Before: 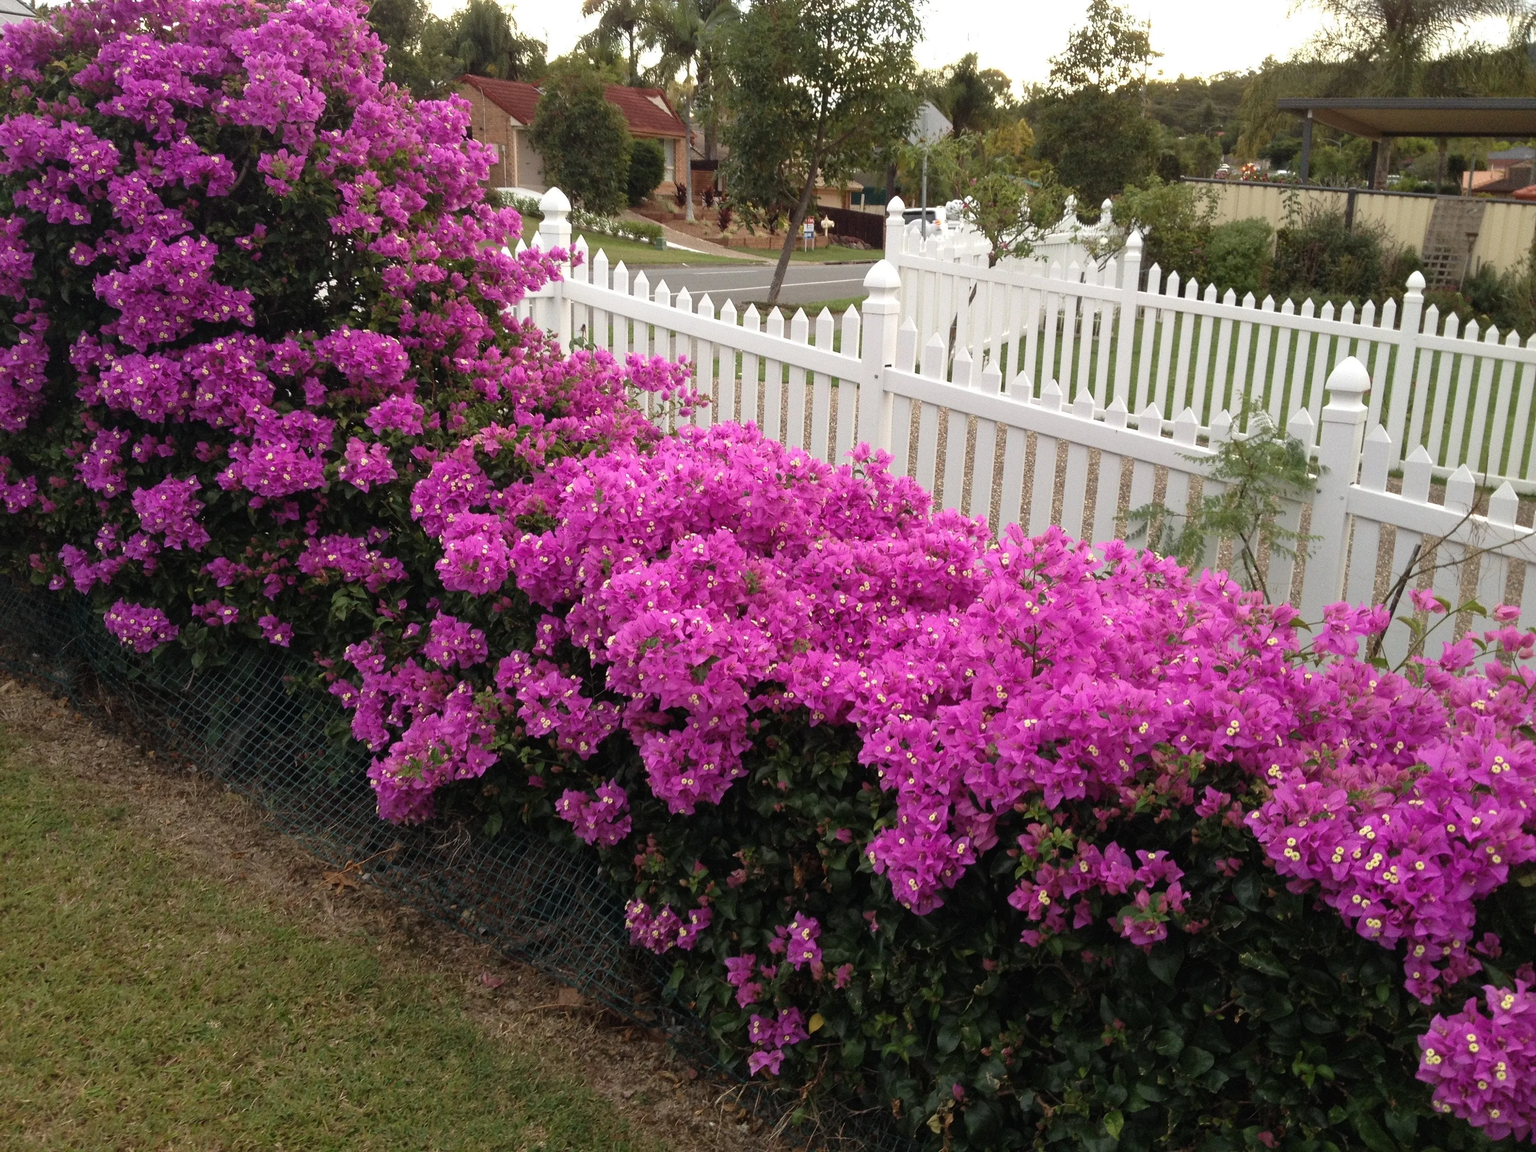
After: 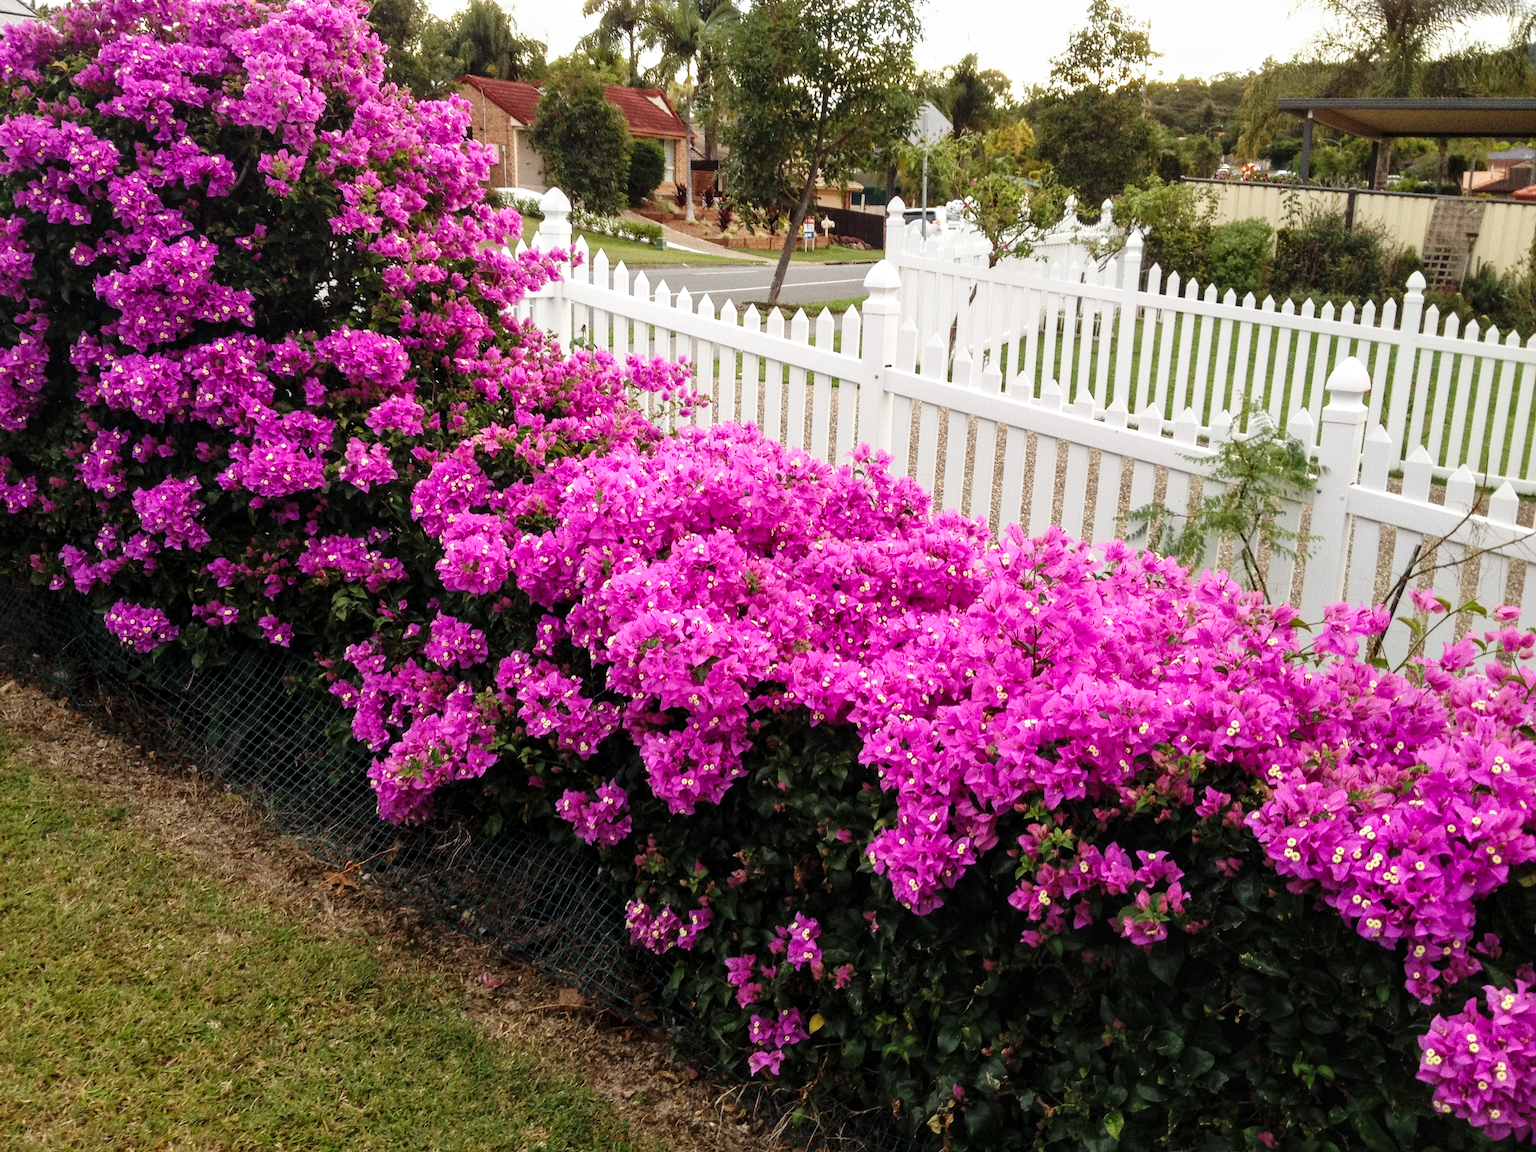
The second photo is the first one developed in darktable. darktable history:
local contrast: on, module defaults
base curve: curves: ch0 [(0, 0) (0.032, 0.025) (0.121, 0.166) (0.206, 0.329) (0.605, 0.79) (1, 1)], preserve colors none
tone equalizer: edges refinement/feathering 500, mask exposure compensation -1.57 EV, preserve details no
